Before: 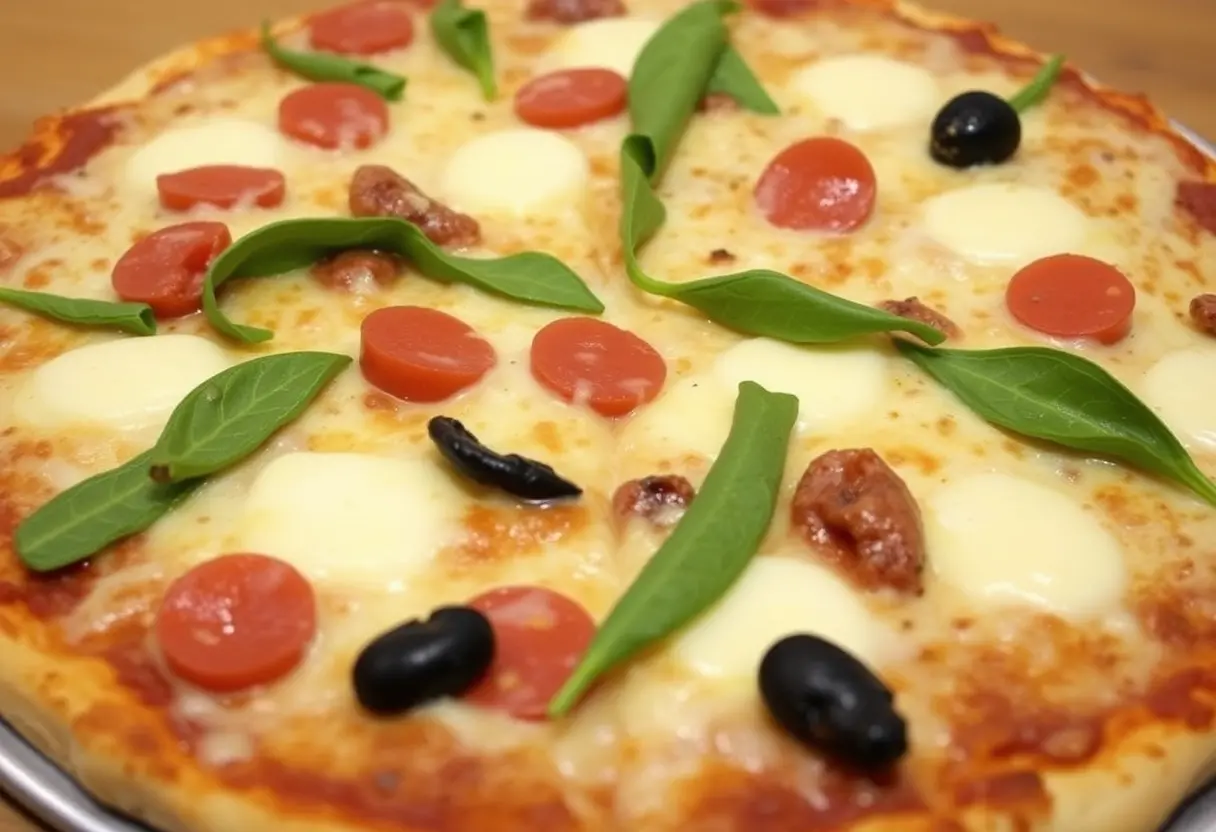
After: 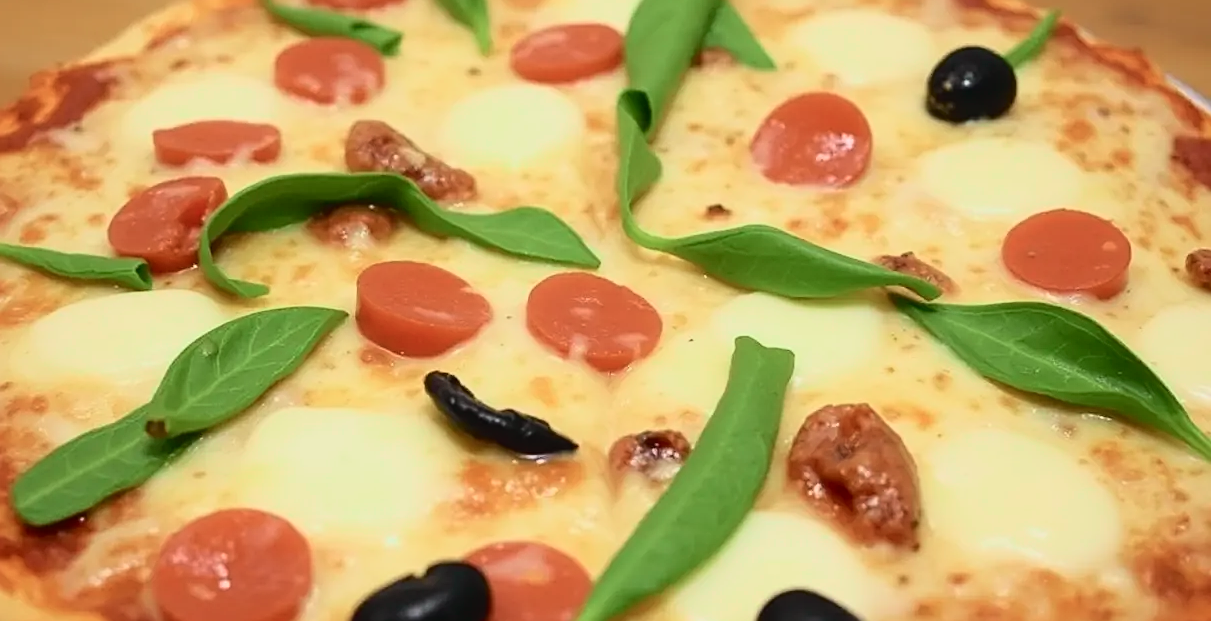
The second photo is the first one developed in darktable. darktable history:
sharpen: on, module defaults
crop: left 0.387%, top 5.469%, bottom 19.809%
tone curve: curves: ch0 [(0, 0.029) (0.099, 0.082) (0.264, 0.253) (0.447, 0.481) (0.678, 0.721) (0.828, 0.857) (0.992, 0.94)]; ch1 [(0, 0) (0.311, 0.266) (0.411, 0.374) (0.481, 0.458) (0.501, 0.499) (0.514, 0.512) (0.575, 0.577) (0.643, 0.648) (0.682, 0.674) (0.802, 0.812) (1, 1)]; ch2 [(0, 0) (0.259, 0.207) (0.323, 0.311) (0.376, 0.353) (0.463, 0.456) (0.498, 0.498) (0.524, 0.512) (0.574, 0.582) (0.648, 0.653) (0.768, 0.728) (1, 1)], color space Lab, independent channels, preserve colors none
